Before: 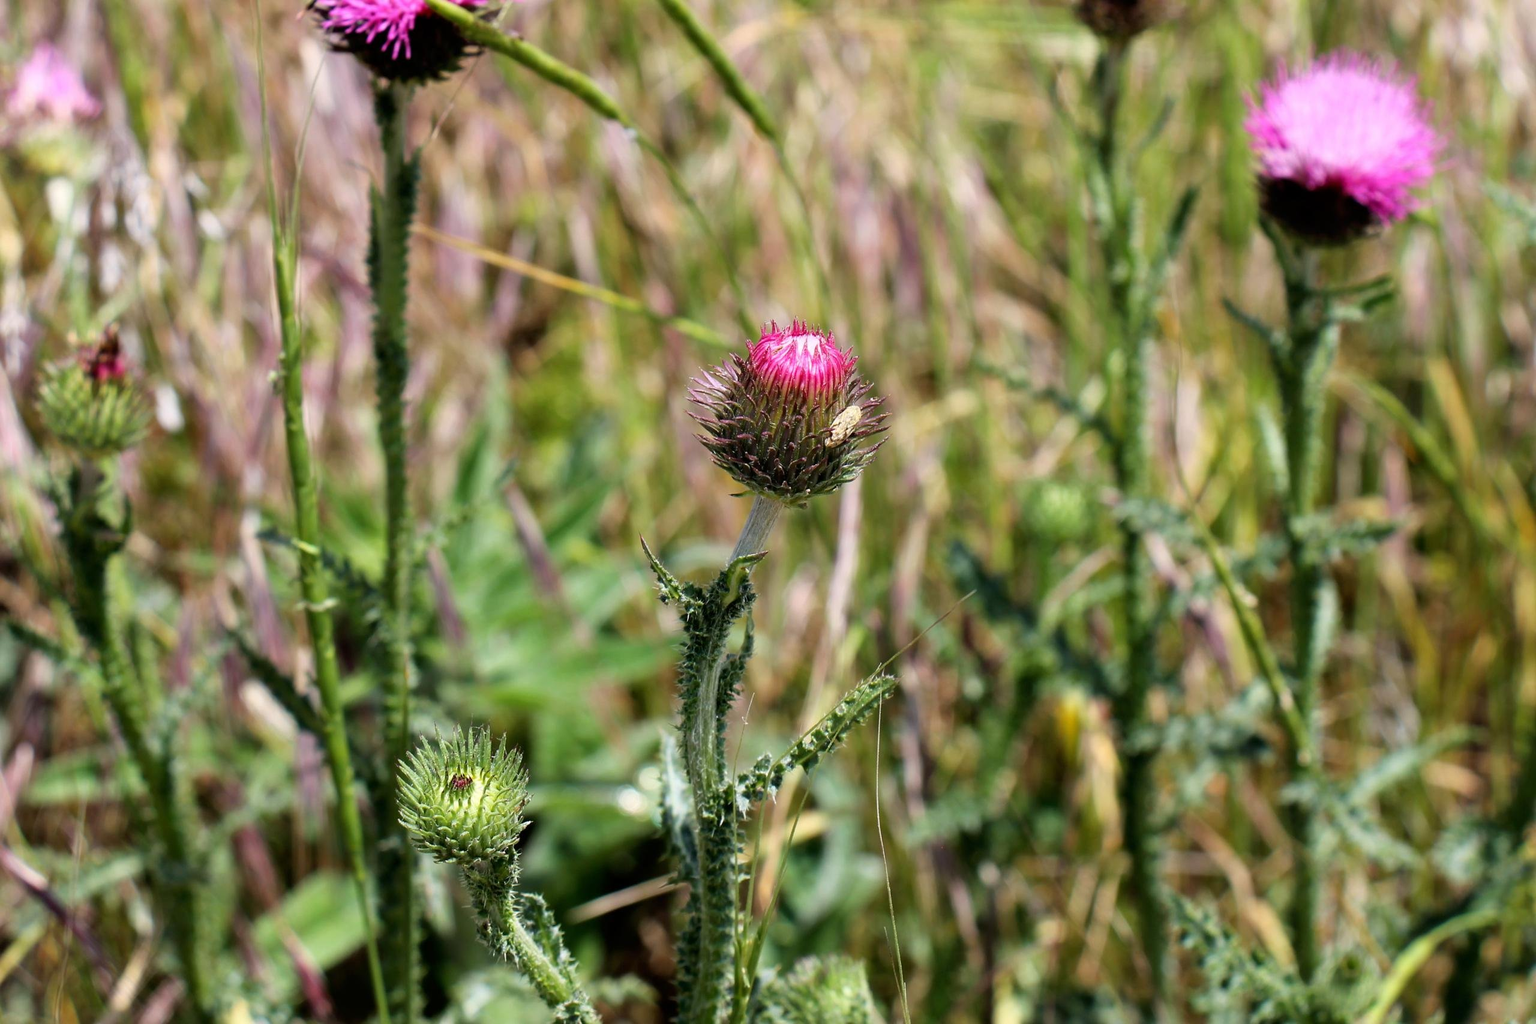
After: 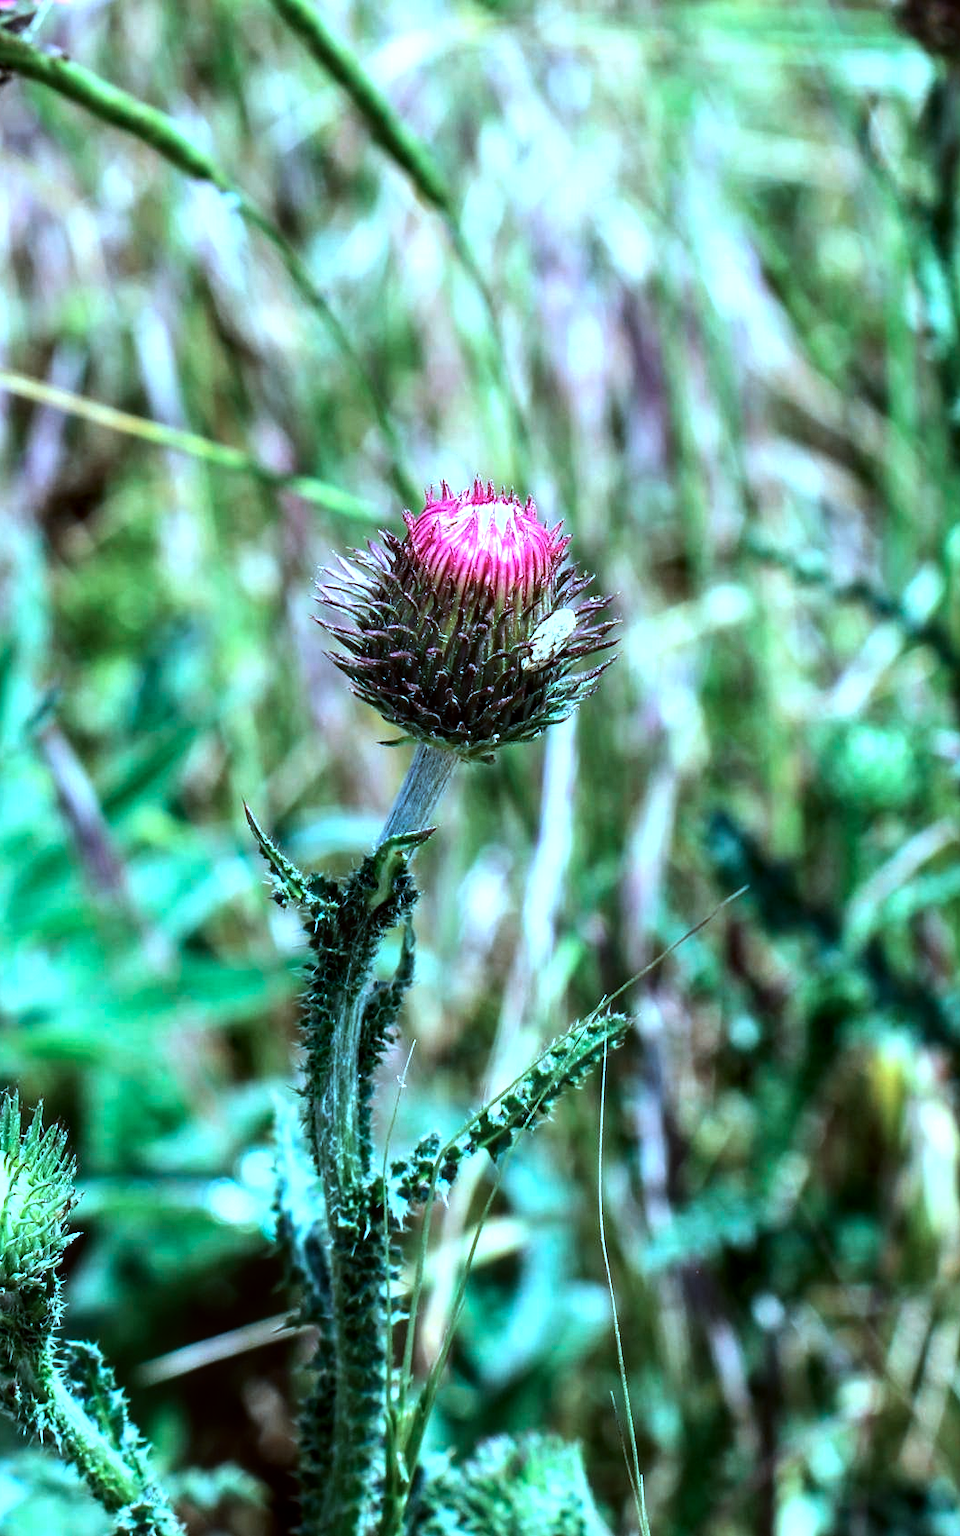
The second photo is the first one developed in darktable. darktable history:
crop: left 31.118%, right 27.224%
color correction: highlights a* -2.84, highlights b* -2.74, shadows a* 2.25, shadows b* 2.97
color calibration: illuminant custom, x 0.431, y 0.395, temperature 3069.85 K
tone equalizer: -8 EV -1.06 EV, -7 EV -0.999 EV, -6 EV -0.865 EV, -5 EV -0.543 EV, -3 EV 0.545 EV, -2 EV 0.864 EV, -1 EV 0.989 EV, +0 EV 1.06 EV, edges refinement/feathering 500, mask exposure compensation -1.57 EV, preserve details no
local contrast: on, module defaults
